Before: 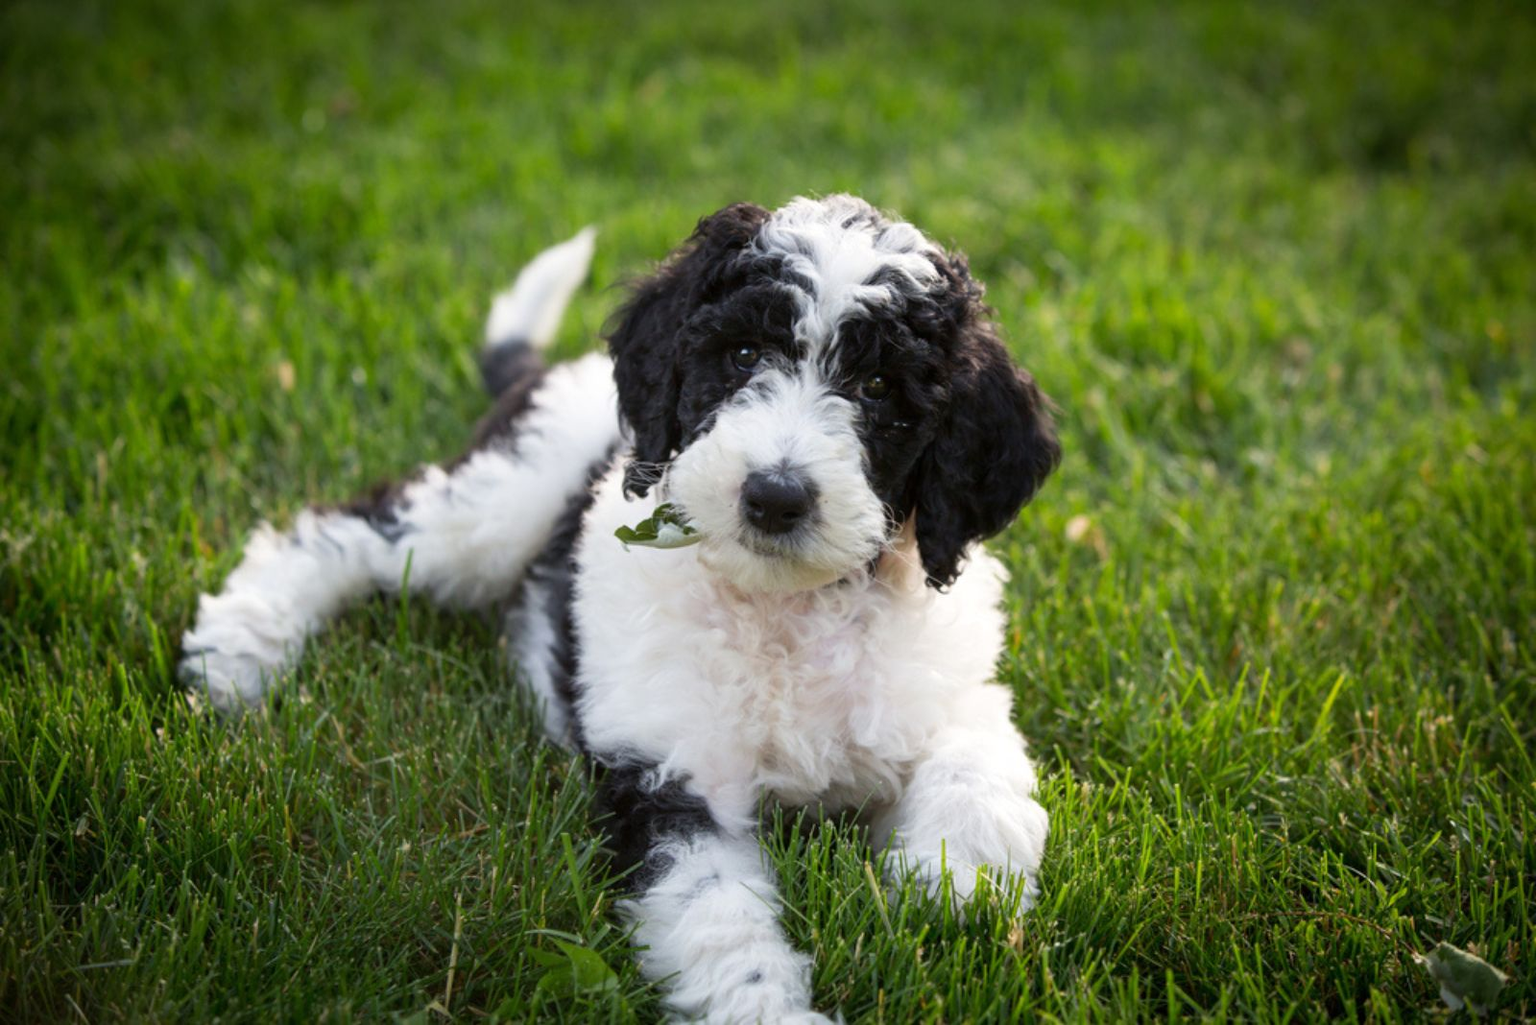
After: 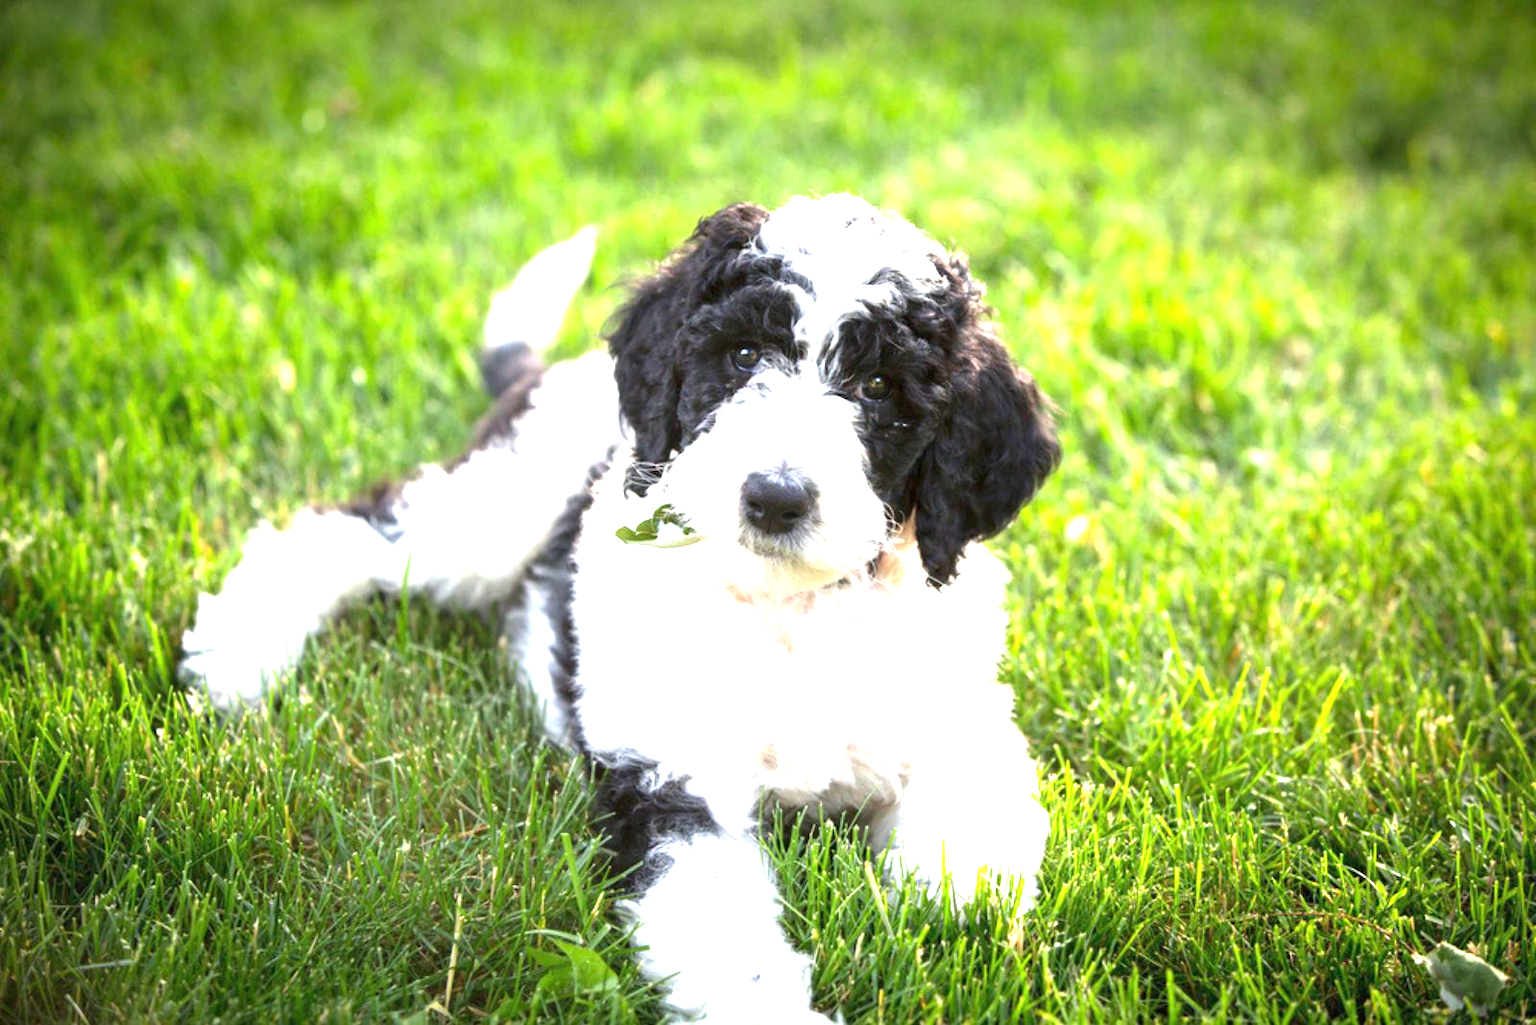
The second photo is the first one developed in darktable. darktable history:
exposure: black level correction 0, exposure 1.961 EV, compensate highlight preservation false
